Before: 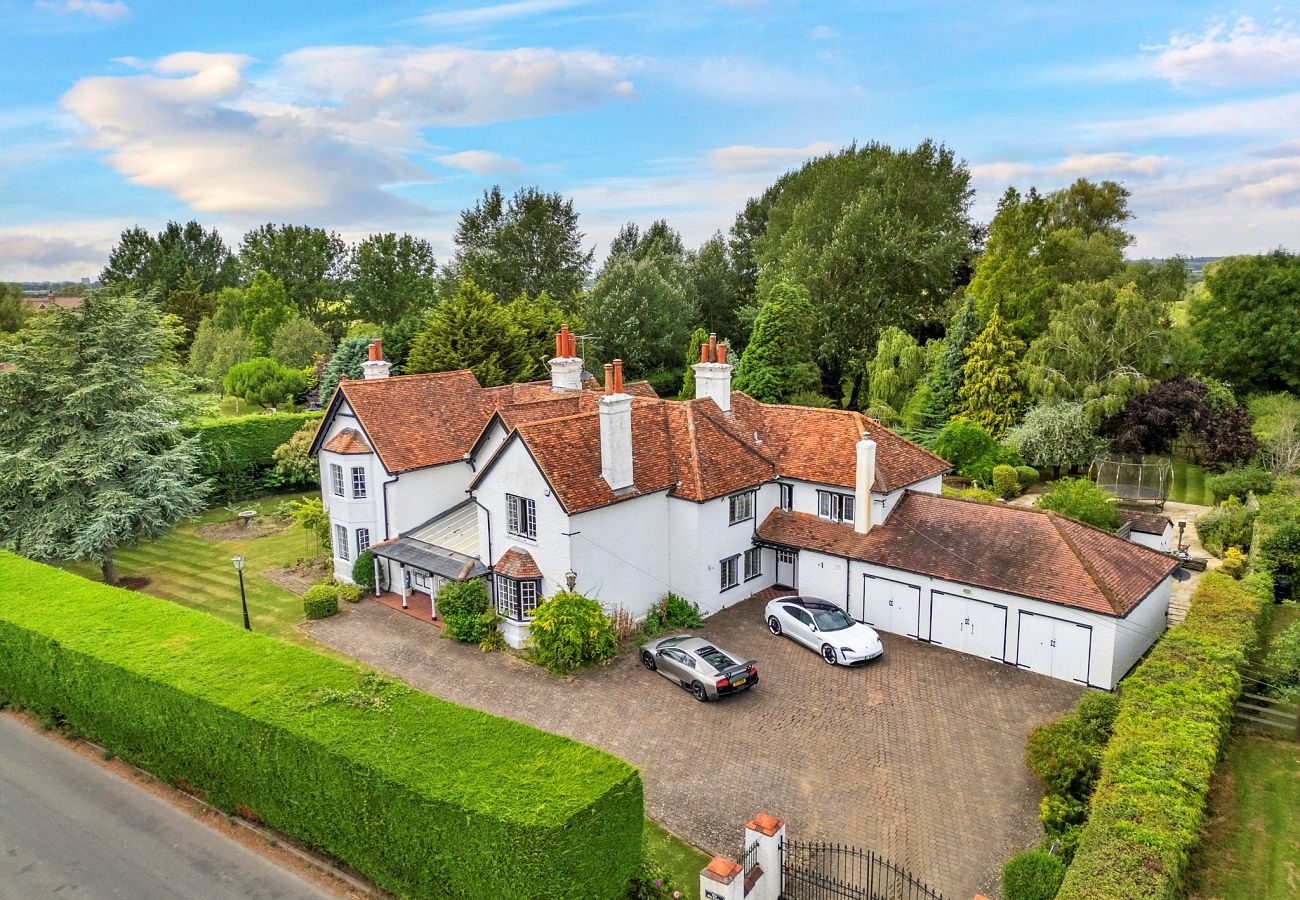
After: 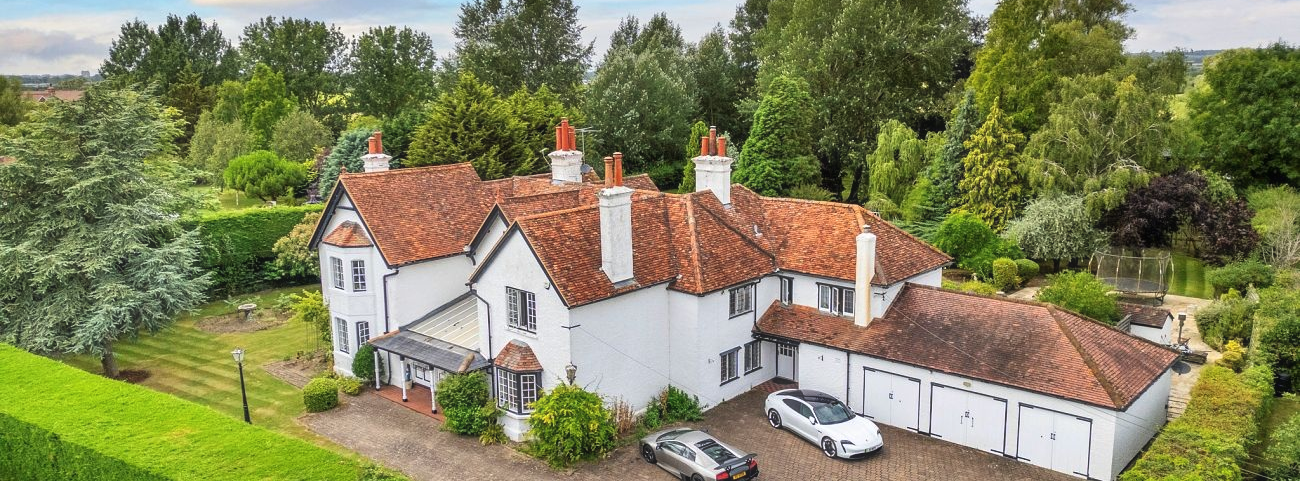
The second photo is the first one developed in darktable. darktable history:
crop and rotate: top 23.043%, bottom 23.437%
haze removal: strength -0.05
